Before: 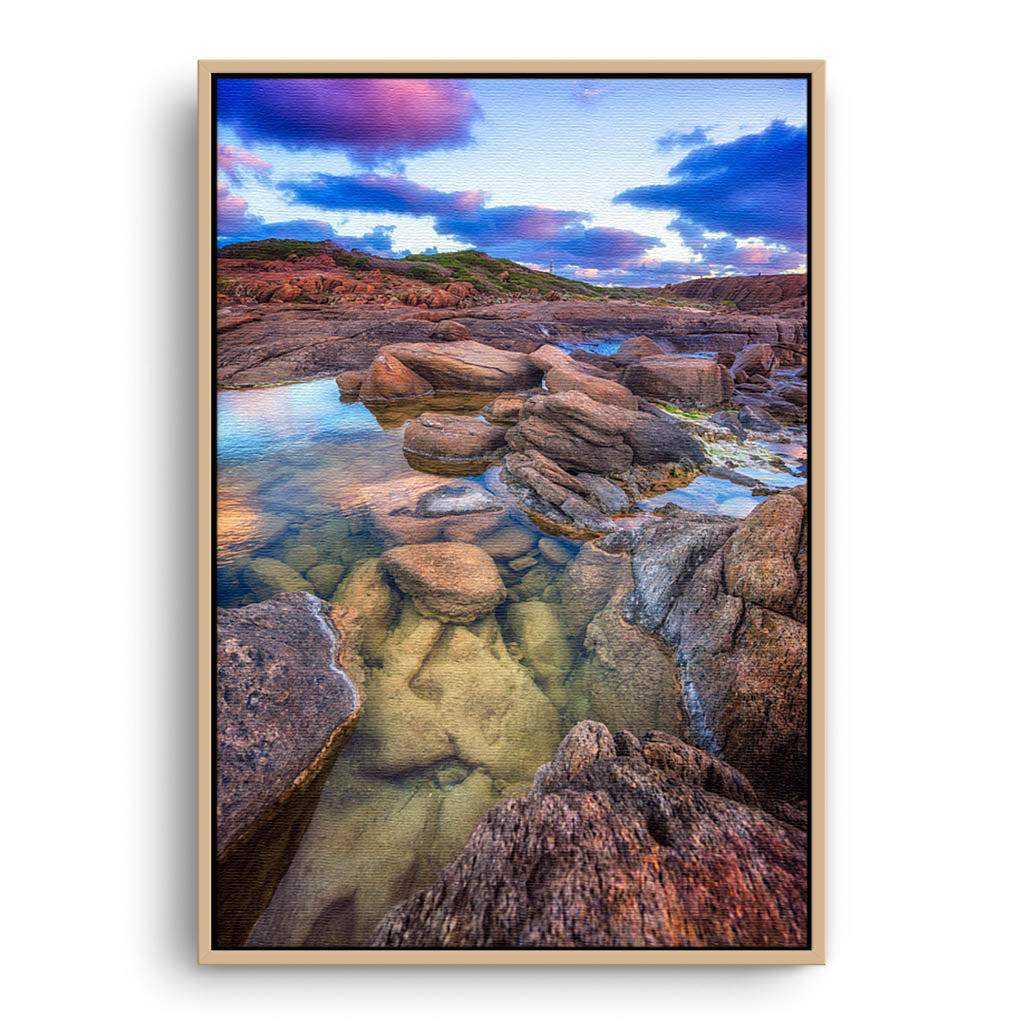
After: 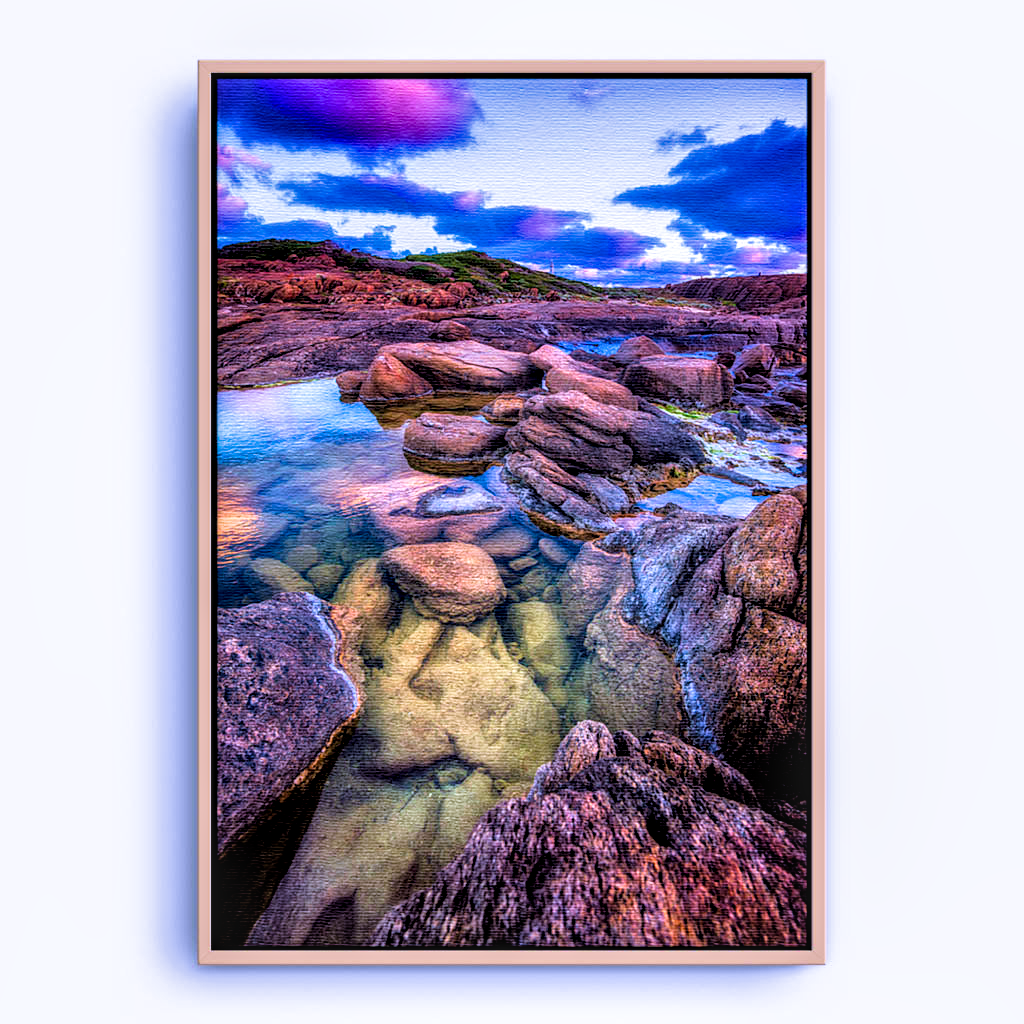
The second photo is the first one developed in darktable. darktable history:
local contrast: detail 142%
color balance rgb: perceptual saturation grading › global saturation 24.901%, global vibrance 35.708%, contrast 10.146%
filmic rgb: black relative exposure -4.93 EV, white relative exposure 2.84 EV, hardness 3.73
color calibration: illuminant as shot in camera, x 0.379, y 0.396, temperature 4148.31 K, gamut compression 1
velvia: on, module defaults
